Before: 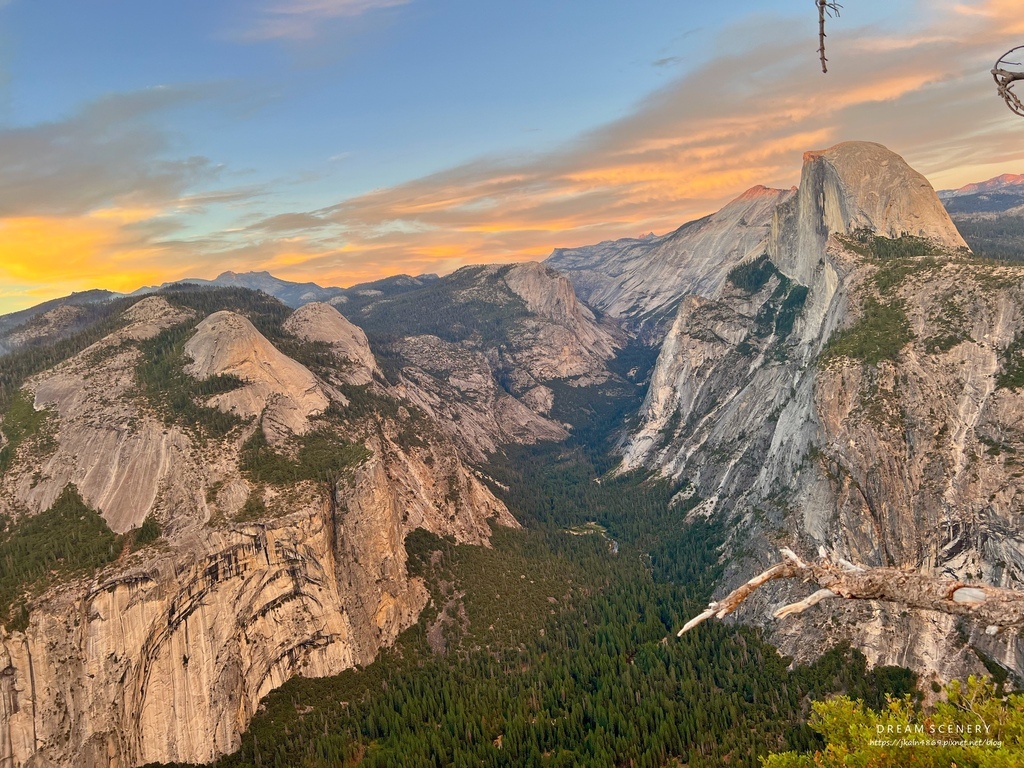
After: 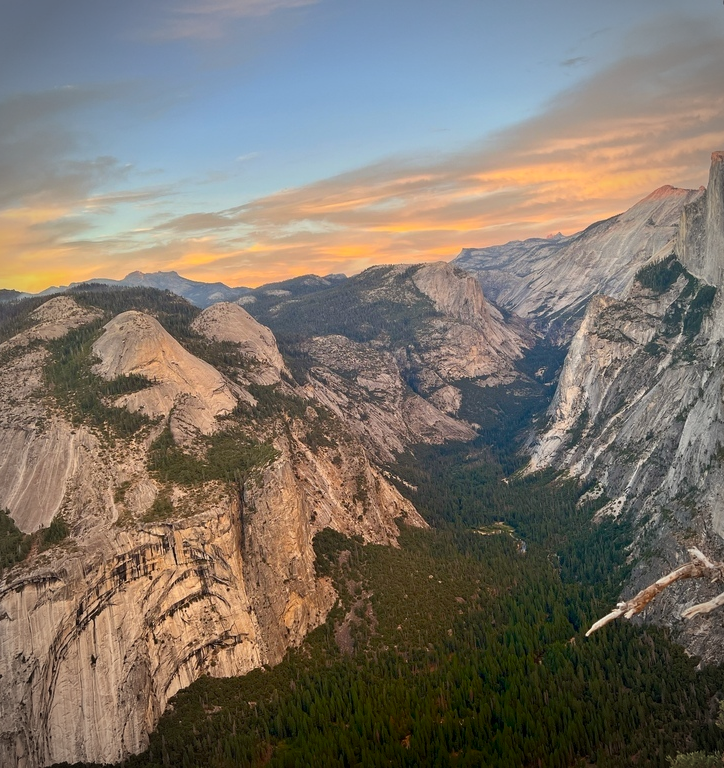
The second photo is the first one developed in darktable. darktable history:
crop and rotate: left 9.061%, right 20.142%
color balance: on, module defaults
tone equalizer: on, module defaults
shadows and highlights: shadows -70, highlights 35, soften with gaussian
exposure: black level correction 0.001, compensate highlight preservation false
vignetting: automatic ratio true
